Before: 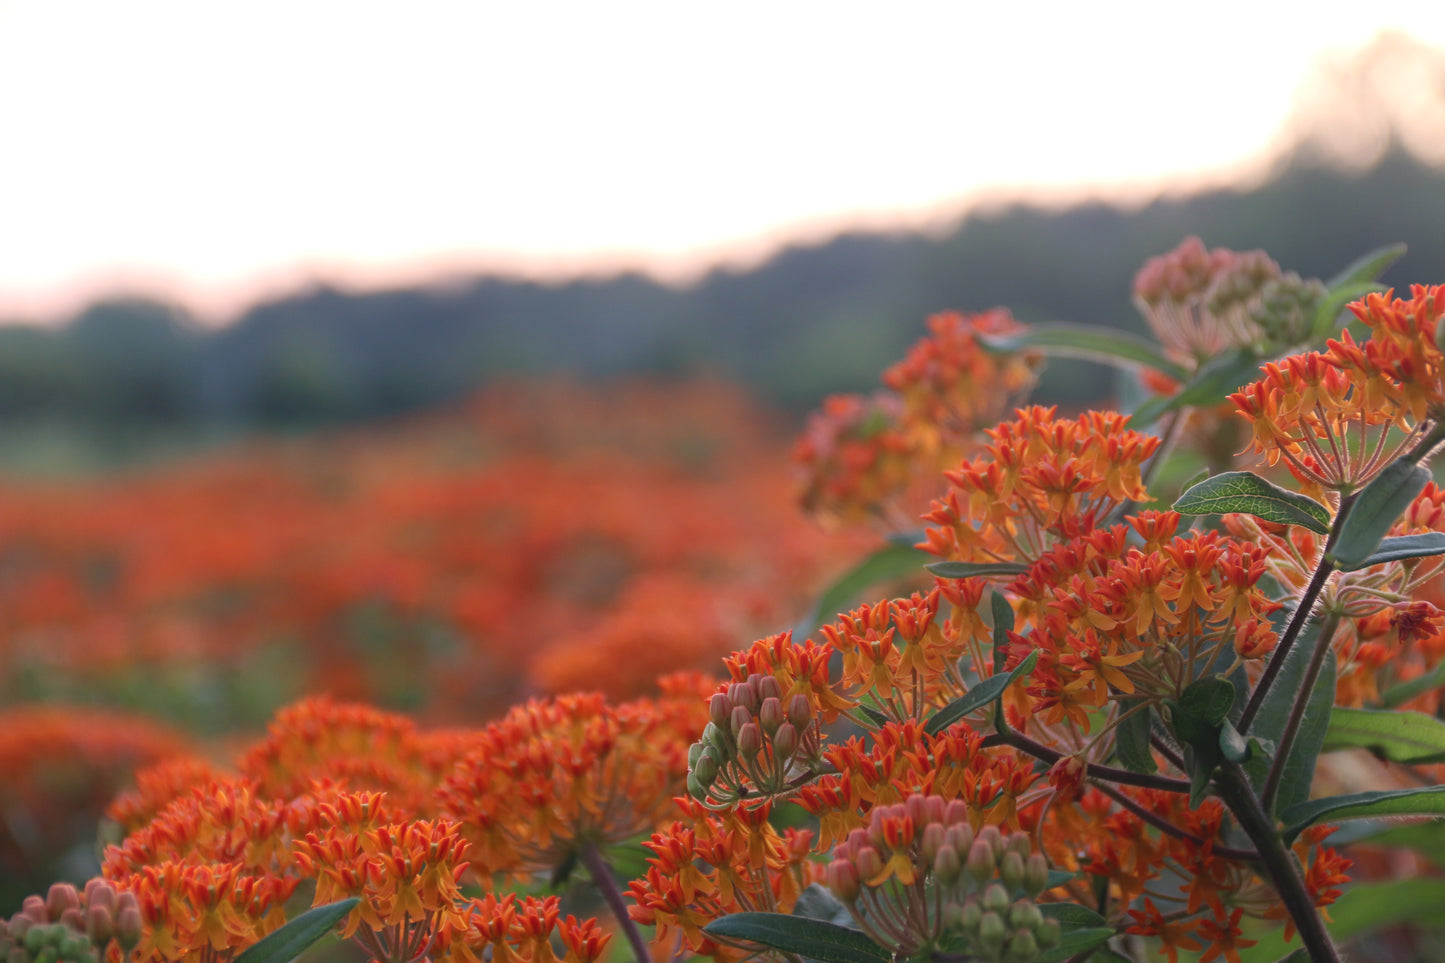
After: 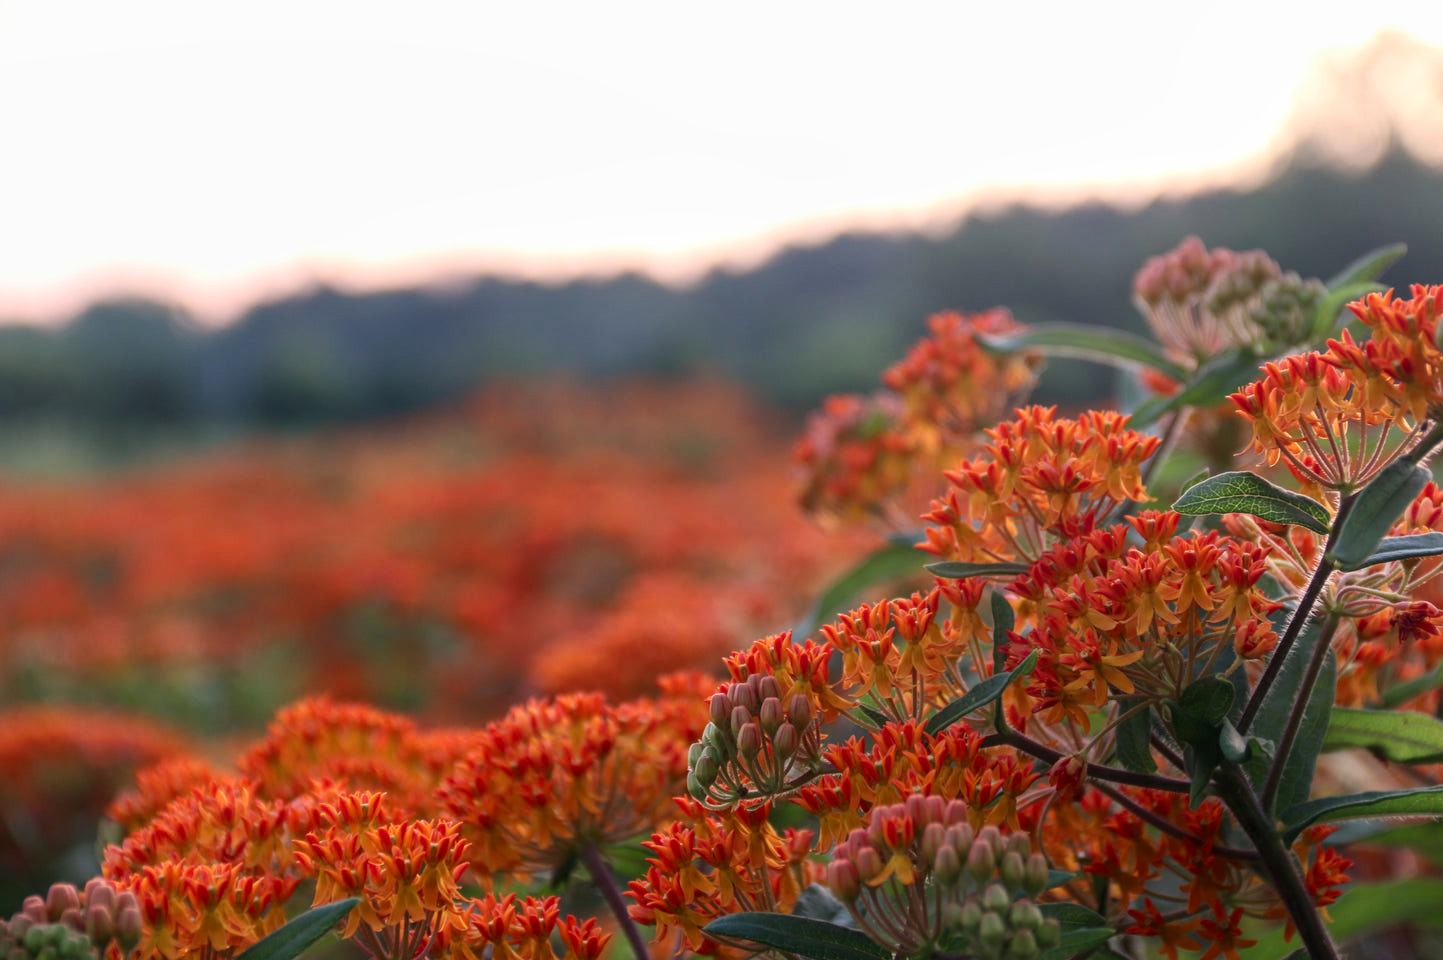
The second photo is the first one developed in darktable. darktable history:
local contrast: on, module defaults
exposure: exposure -0.05 EV
contrast brightness saturation: contrast 0.15, brightness -0.01, saturation 0.1
crop: top 0.05%, bottom 0.098%
